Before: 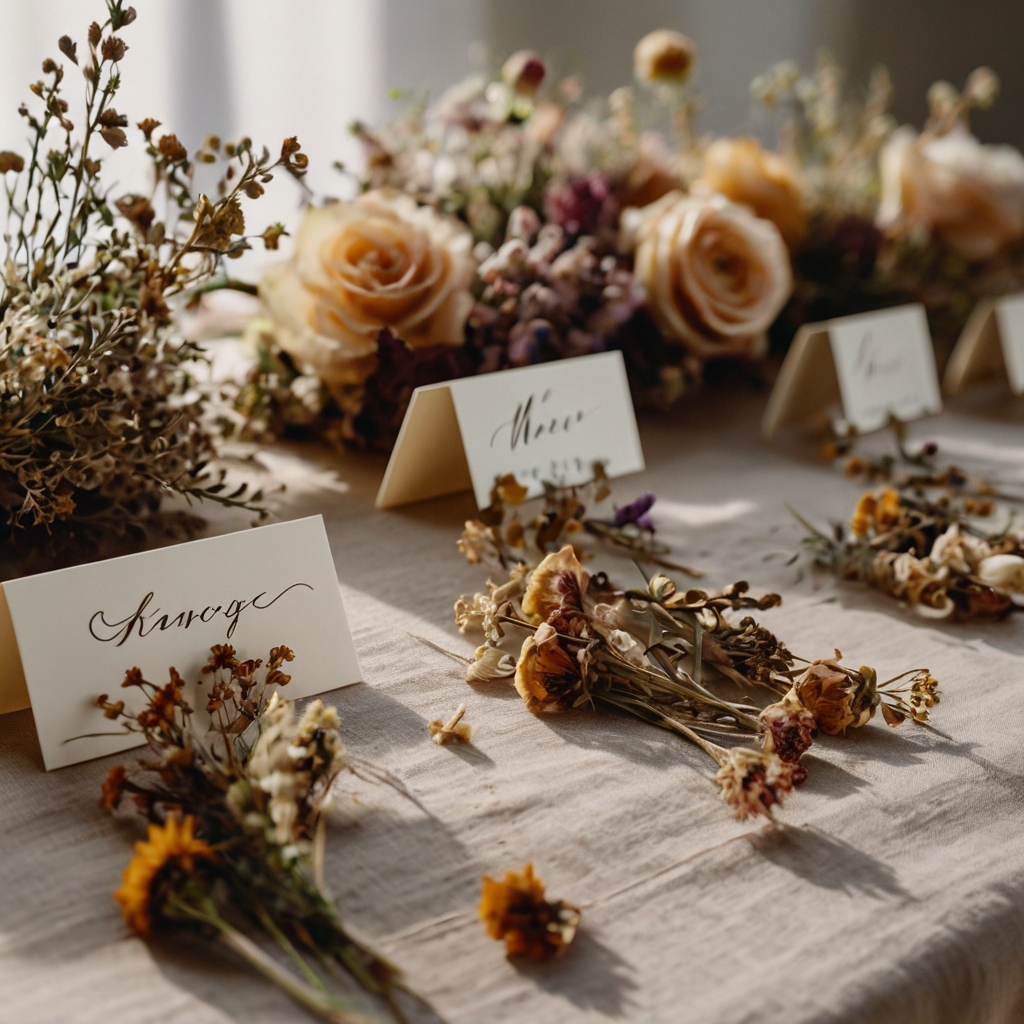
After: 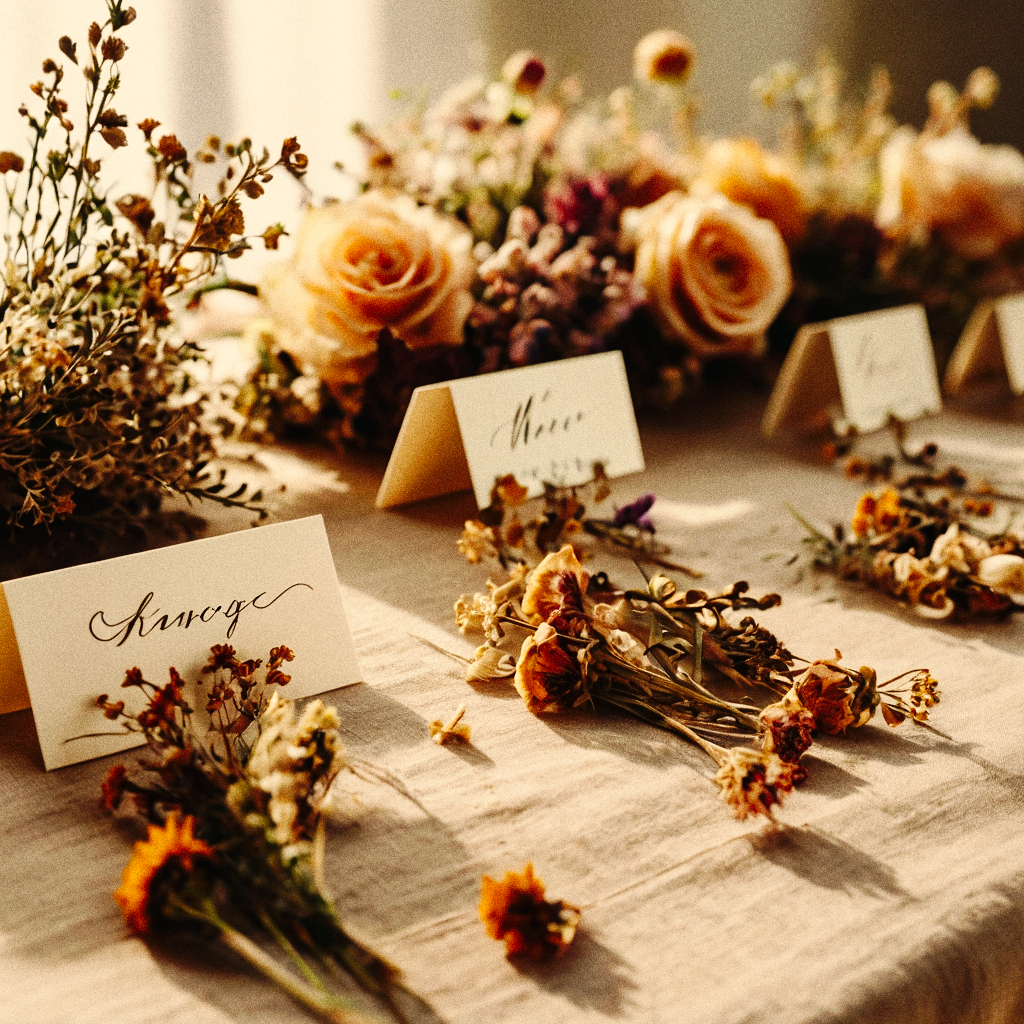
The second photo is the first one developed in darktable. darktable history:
white balance: red 1.123, blue 0.83
grain: coarseness 0.09 ISO, strength 40%
base curve: curves: ch0 [(0, 0) (0.036, 0.025) (0.121, 0.166) (0.206, 0.329) (0.605, 0.79) (1, 1)], preserve colors none
